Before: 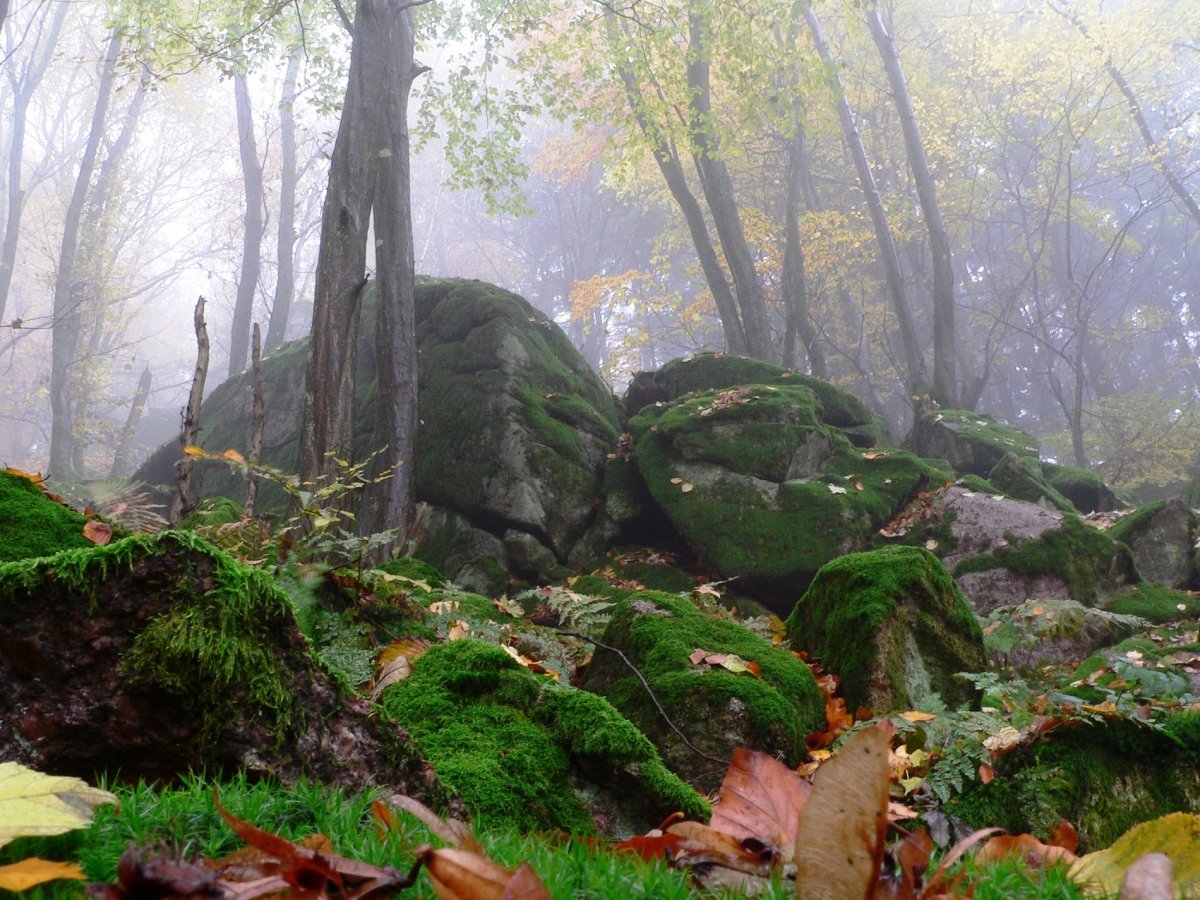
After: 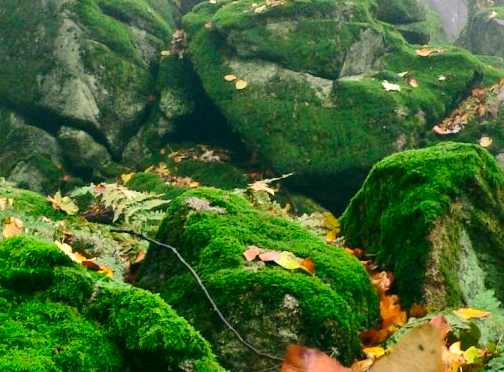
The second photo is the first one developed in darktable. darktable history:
color correction: highlights a* 4.69, highlights b* 24.06, shadows a* -15.96, shadows b* 3.74
local contrast: mode bilateral grid, contrast 24, coarseness 59, detail 152%, midtone range 0.2
crop: left 37.204%, top 44.885%, right 20.733%, bottom 13.671%
color calibration: gray › normalize channels true, x 0.37, y 0.382, temperature 4312.65 K, gamut compression 0.014
exposure: exposure 0.495 EV, compensate highlight preservation false
contrast brightness saturation: contrast 0.202, brightness 0.165, saturation 0.217
shadows and highlights: shadows 30.07
velvia: on, module defaults
